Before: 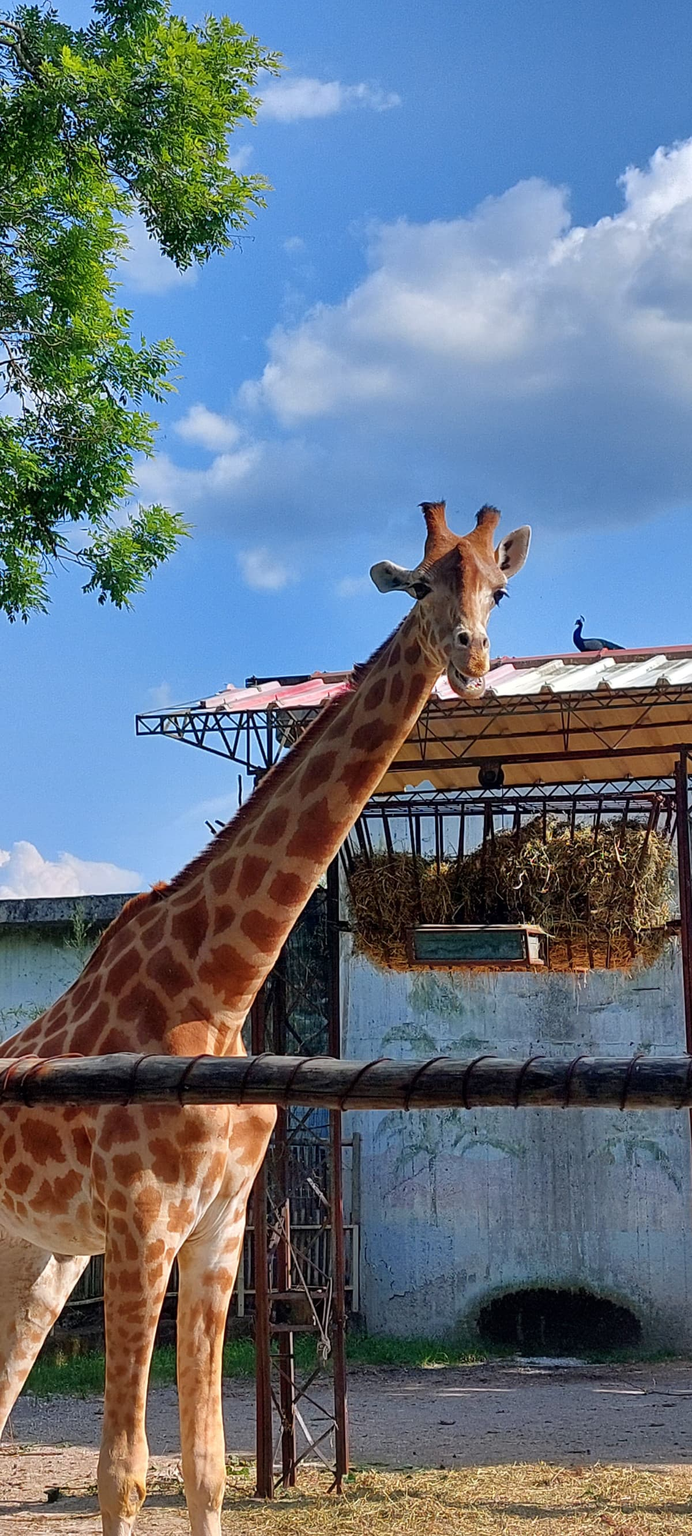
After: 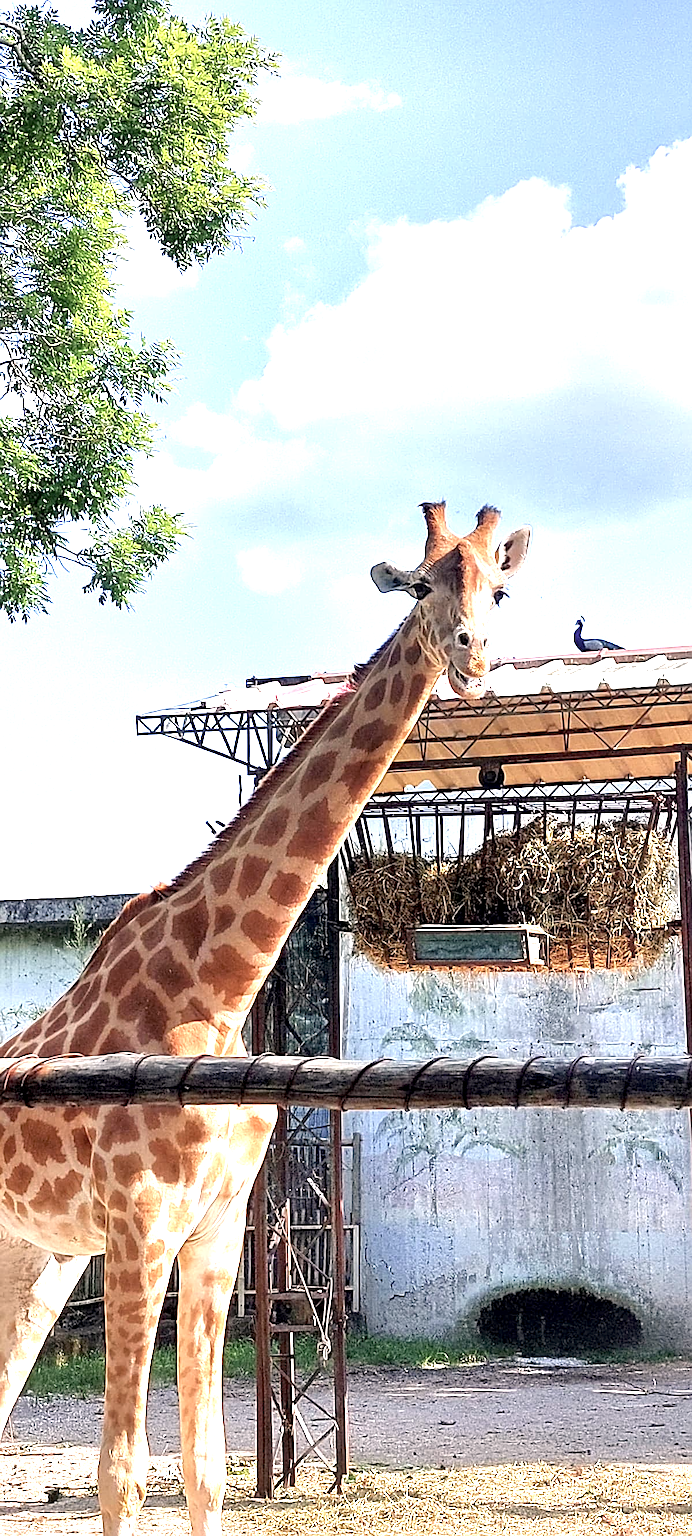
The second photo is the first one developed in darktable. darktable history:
color correction: highlights a* 5.55, highlights b* 5.16, saturation 0.675
sharpen: on, module defaults
exposure: black level correction 0.001, exposure 1.834 EV, compensate highlight preservation false
